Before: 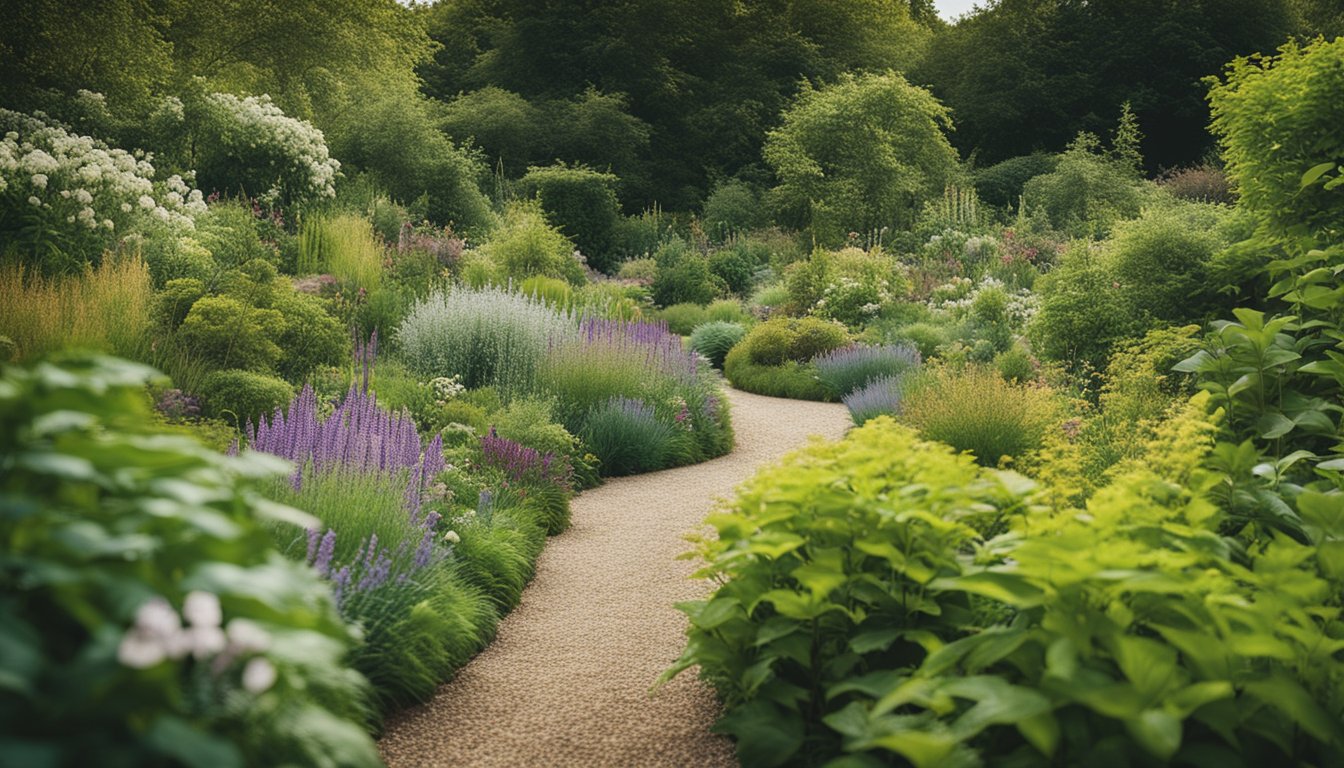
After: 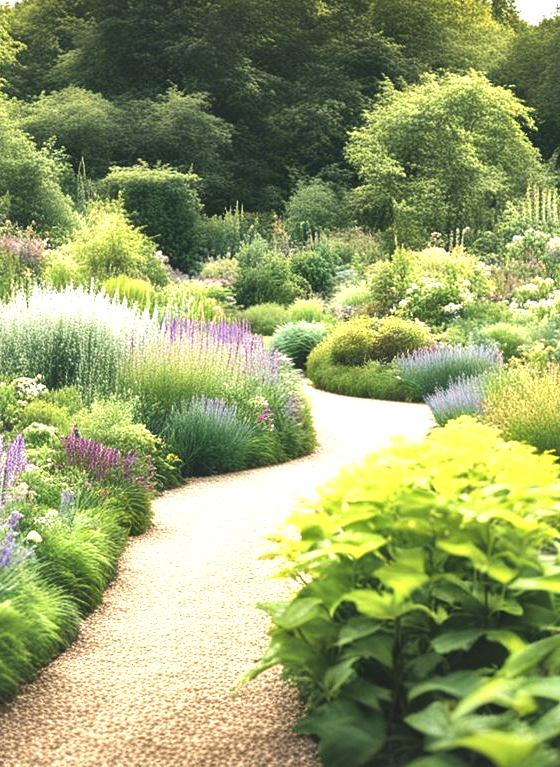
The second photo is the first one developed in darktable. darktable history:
crop: left 31.16%, right 27.114%
exposure: black level correction -0.002, exposure 1.338 EV, compensate exposure bias true, compensate highlight preservation false
local contrast: mode bilateral grid, contrast 50, coarseness 50, detail 150%, midtone range 0.2
